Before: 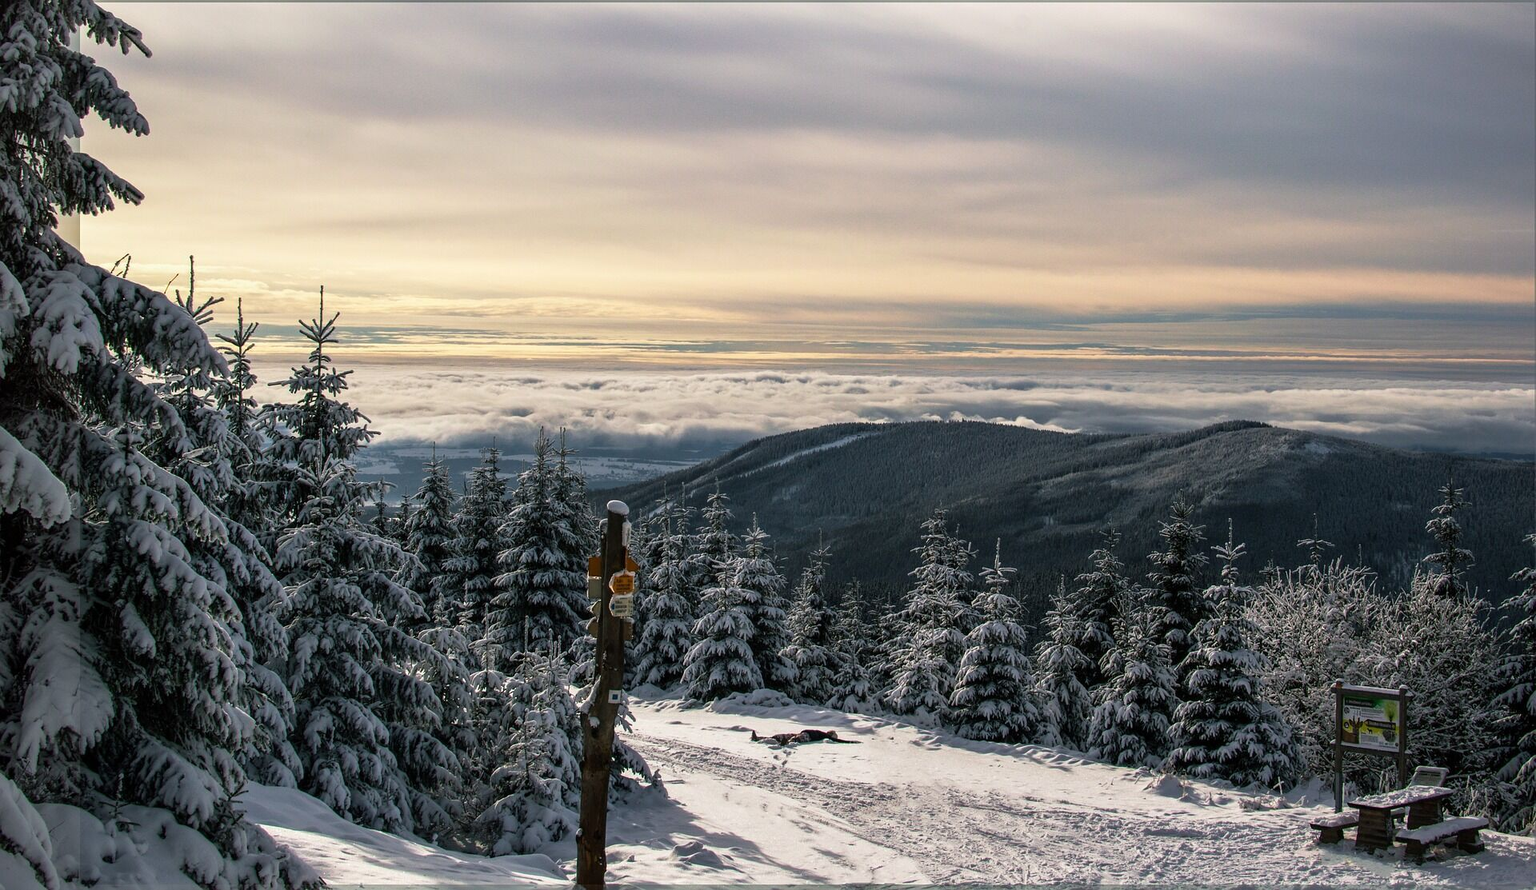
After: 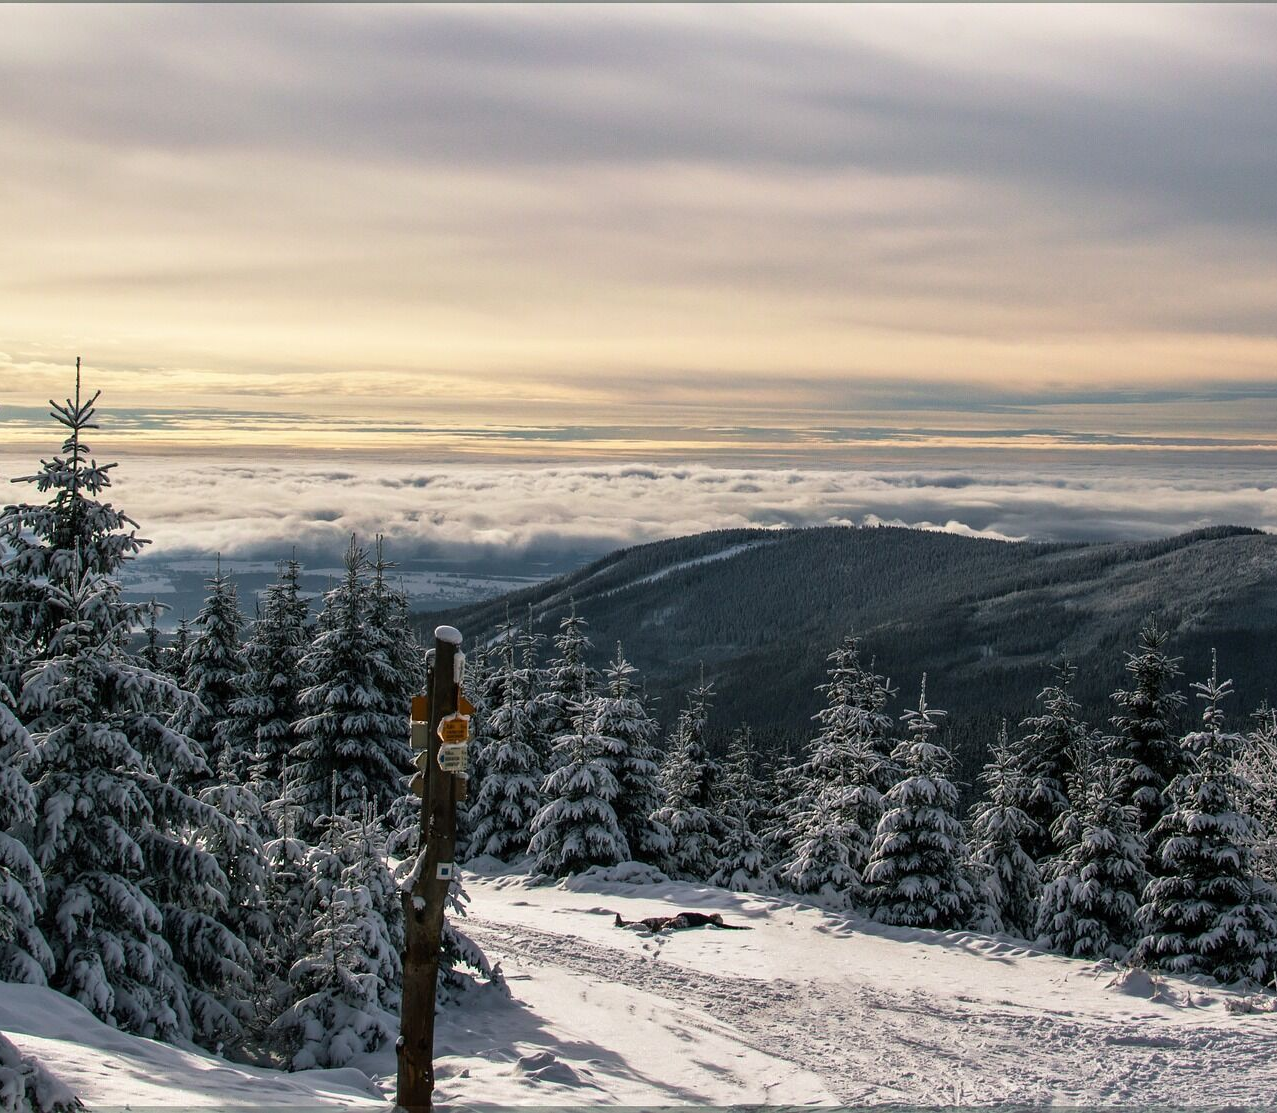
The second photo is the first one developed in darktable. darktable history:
tone equalizer: on, module defaults
crop: left 16.899%, right 16.556%
rotate and perspective: automatic cropping off
